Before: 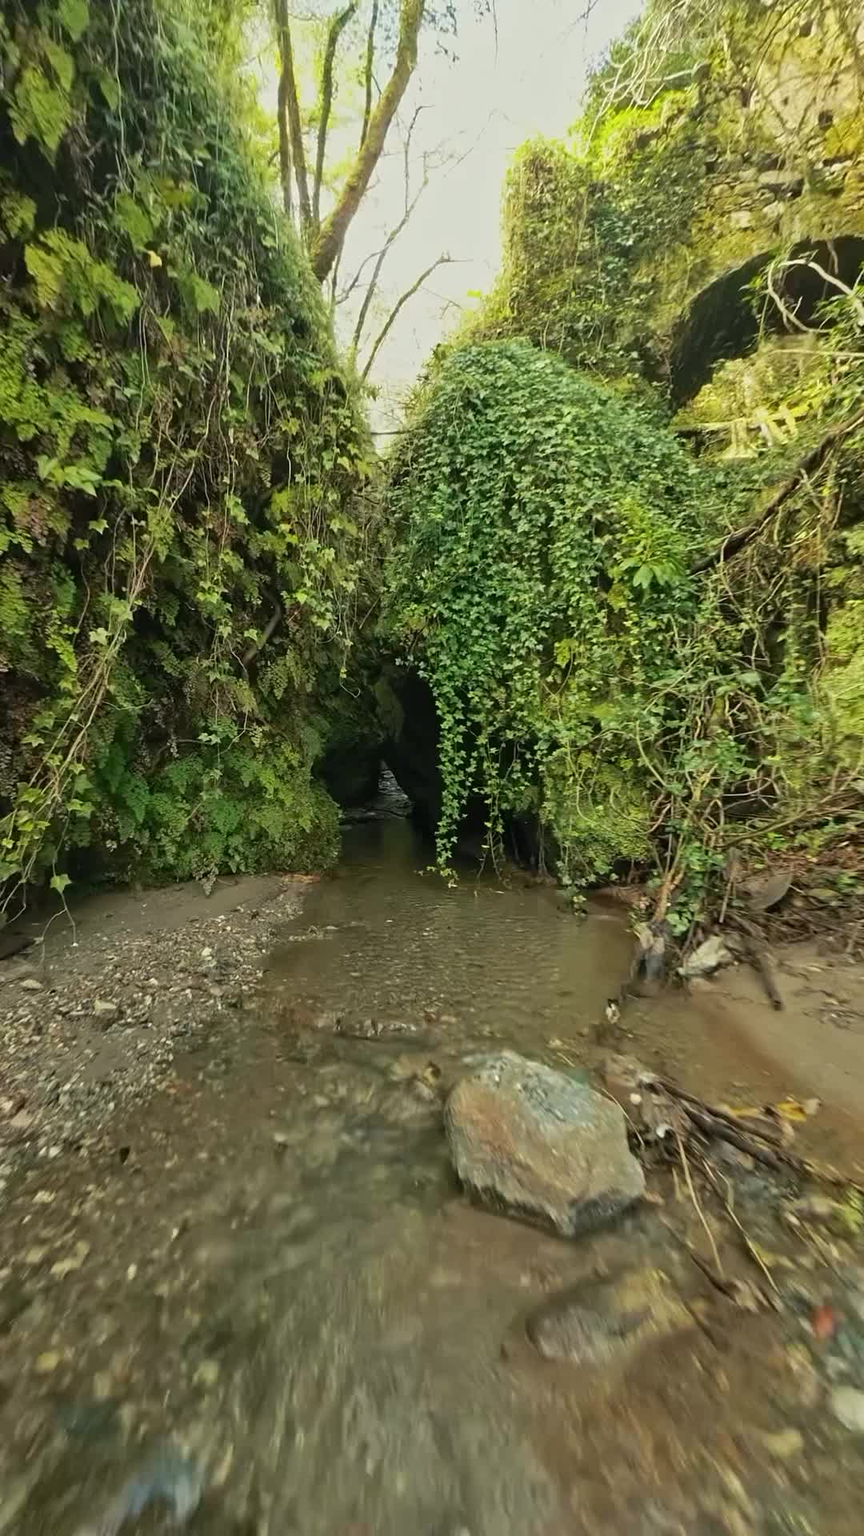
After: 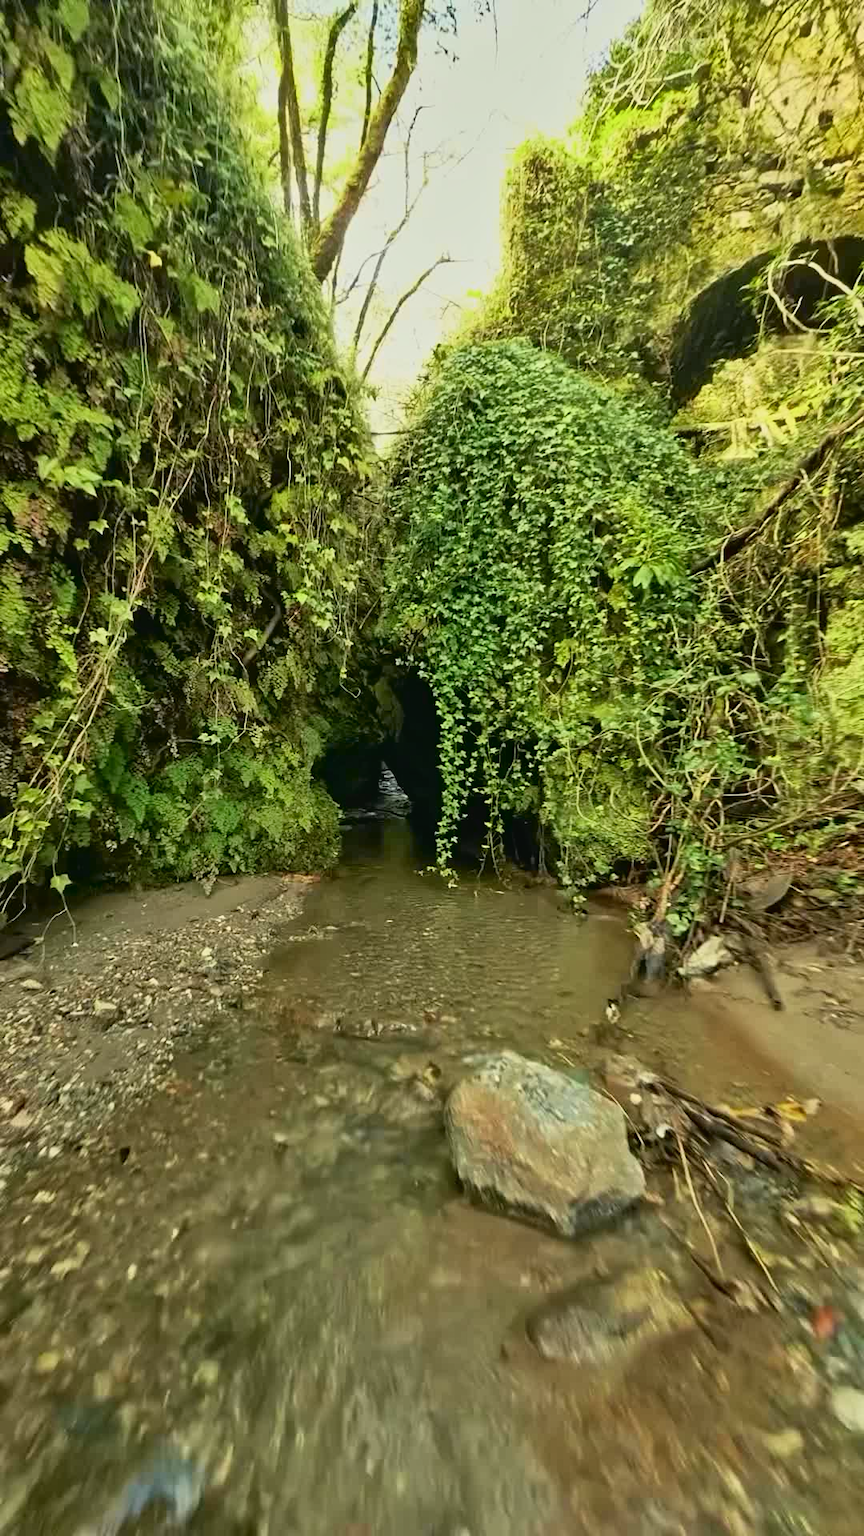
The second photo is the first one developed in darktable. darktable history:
shadows and highlights: shadows 53, soften with gaussian
exposure: compensate highlight preservation false
tone curve: curves: ch0 [(0, 0.024) (0.031, 0.027) (0.113, 0.069) (0.198, 0.18) (0.304, 0.303) (0.441, 0.462) (0.557, 0.6) (0.711, 0.79) (0.812, 0.878) (0.927, 0.935) (1, 0.963)]; ch1 [(0, 0) (0.222, 0.2) (0.343, 0.325) (0.45, 0.441) (0.502, 0.501) (0.527, 0.534) (0.55, 0.561) (0.632, 0.656) (0.735, 0.754) (1, 1)]; ch2 [(0, 0) (0.249, 0.222) (0.352, 0.348) (0.424, 0.439) (0.476, 0.482) (0.499, 0.501) (0.517, 0.516) (0.532, 0.544) (0.558, 0.585) (0.596, 0.629) (0.726, 0.745) (0.82, 0.796) (0.998, 0.928)], color space Lab, independent channels, preserve colors none
